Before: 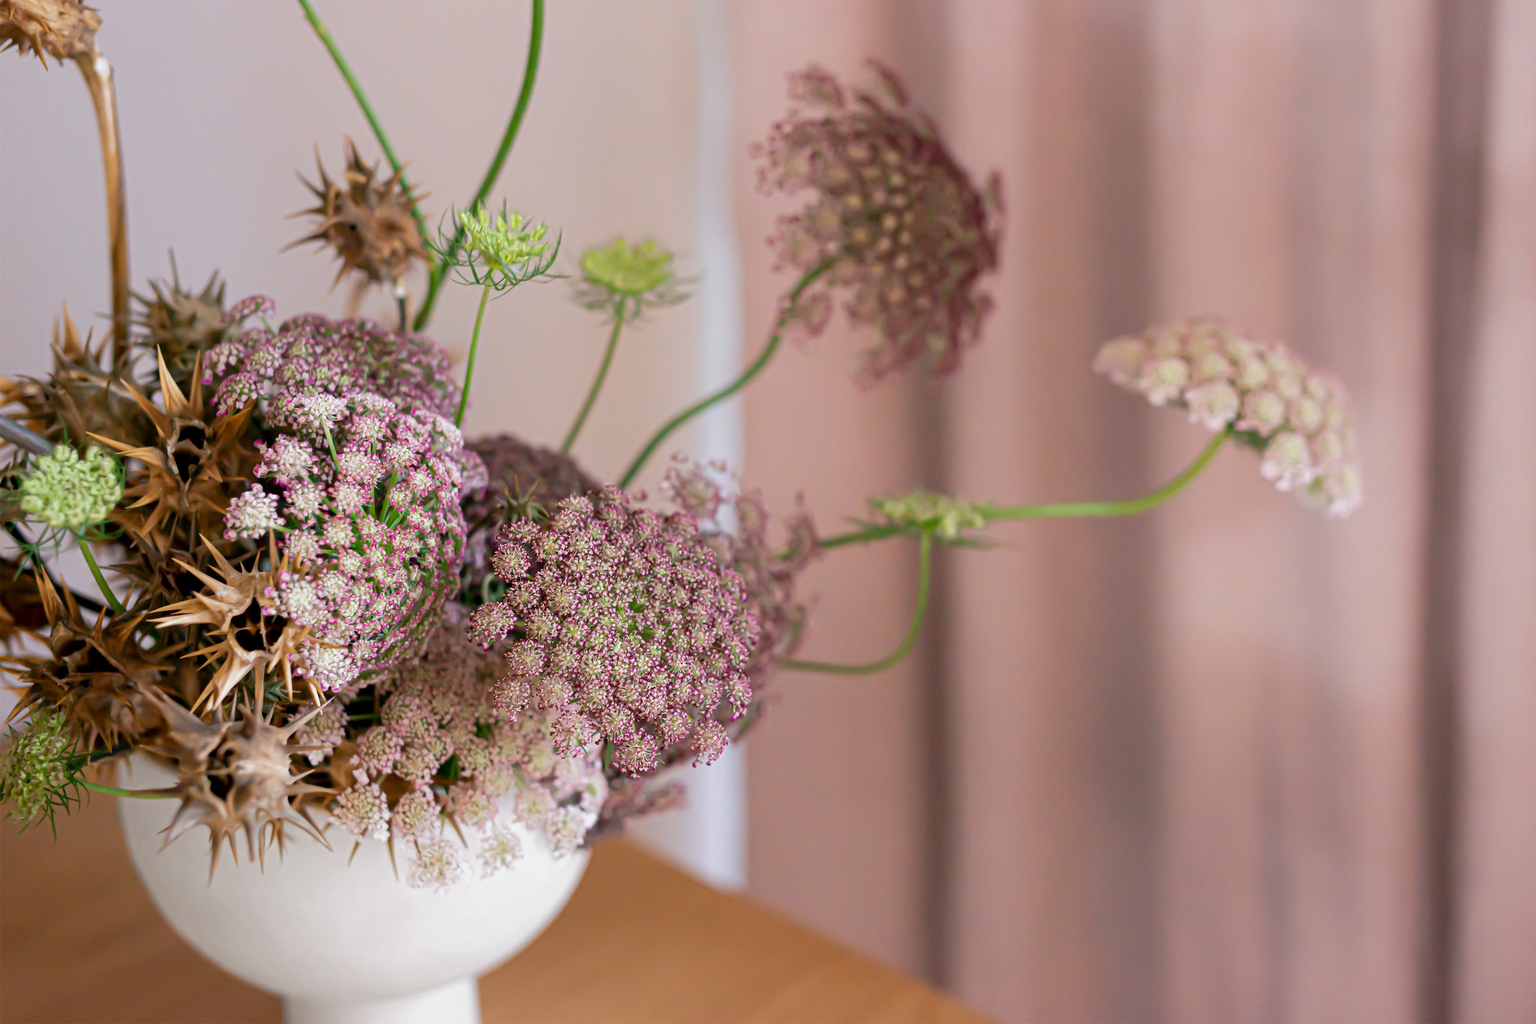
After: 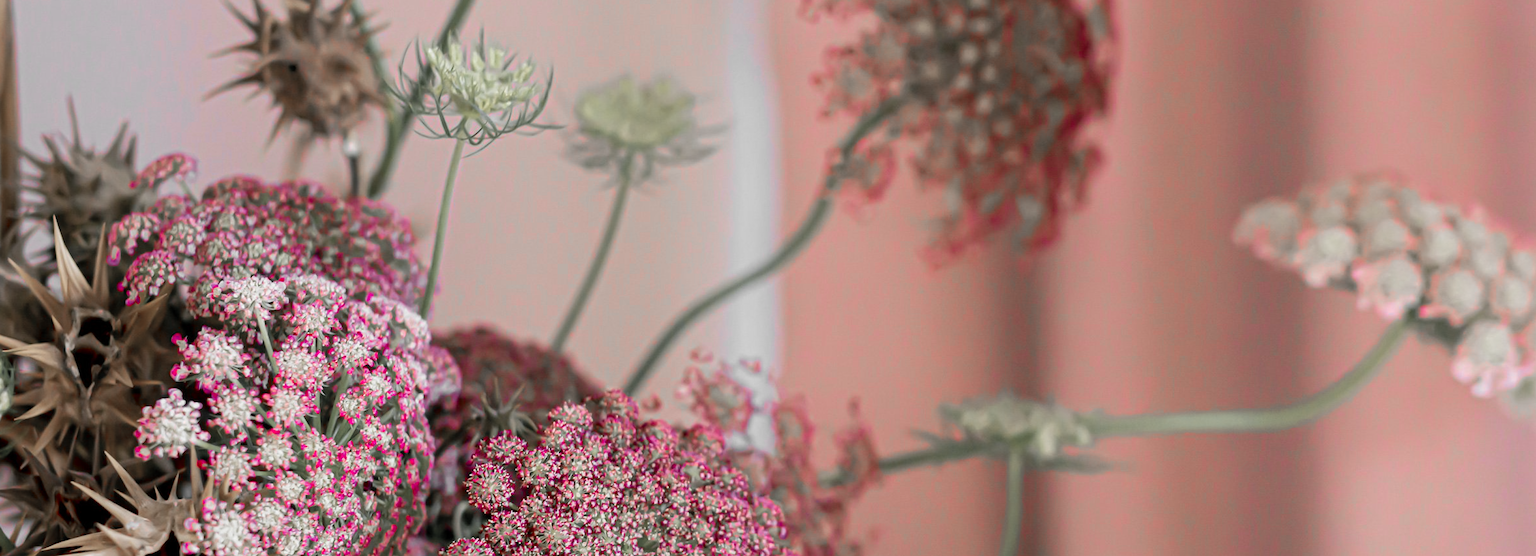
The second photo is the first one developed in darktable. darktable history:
rotate and perspective: lens shift (horizontal) -0.055, automatic cropping off
color zones: curves: ch1 [(0, 0.831) (0.08, 0.771) (0.157, 0.268) (0.241, 0.207) (0.562, -0.005) (0.714, -0.013) (0.876, 0.01) (1, 0.831)]
crop: left 7.036%, top 18.398%, right 14.379%, bottom 40.043%
